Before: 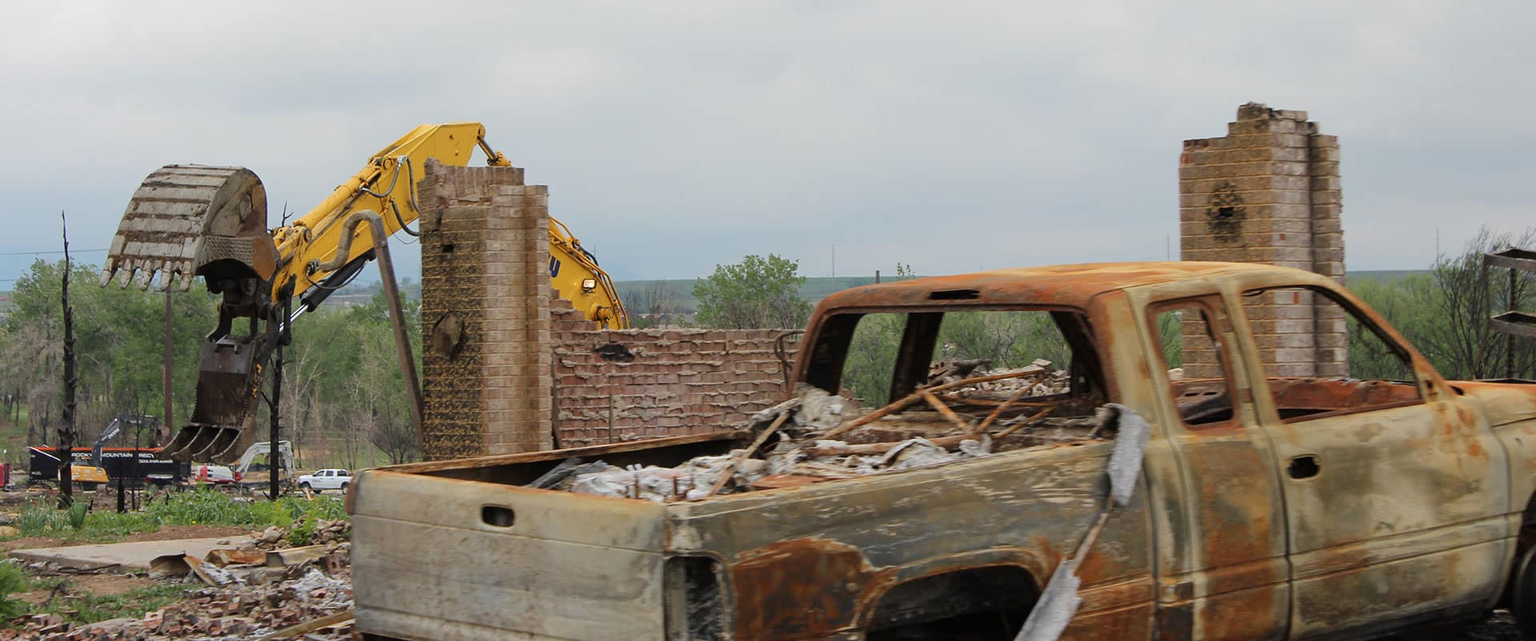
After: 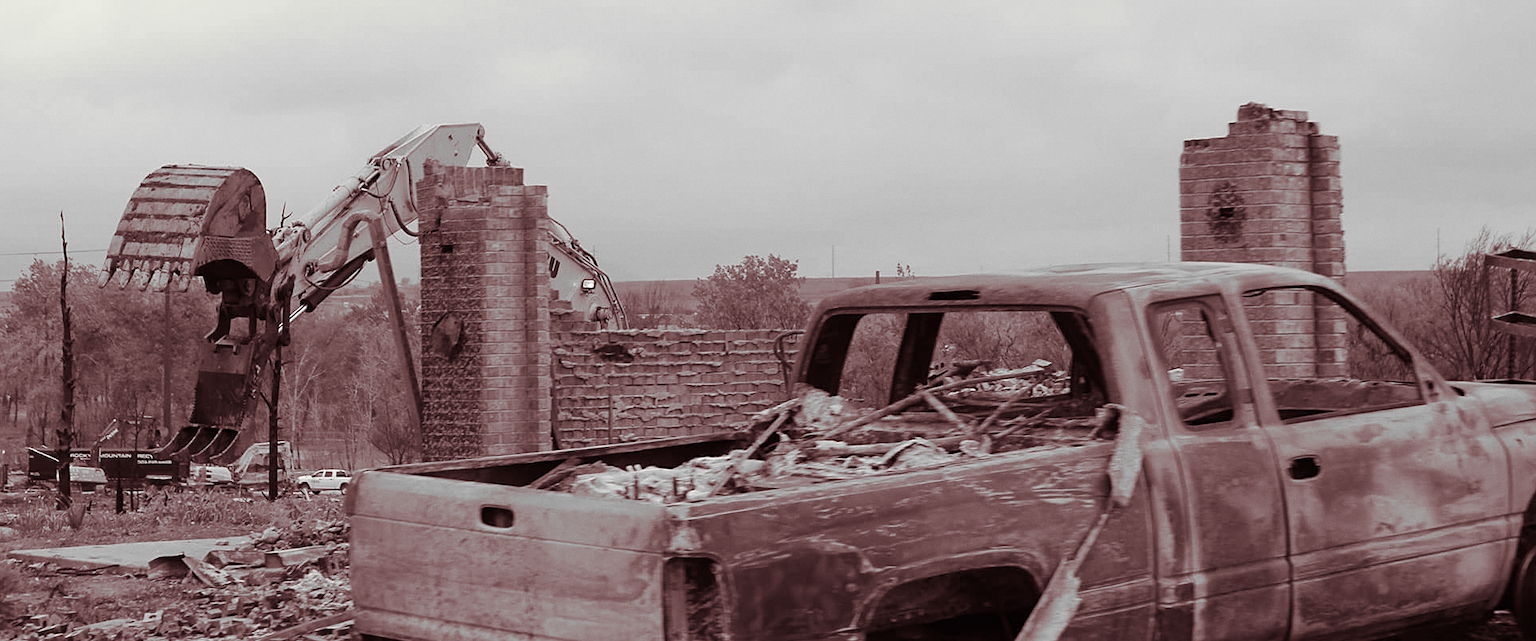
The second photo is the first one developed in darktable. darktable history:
monochrome: on, module defaults
split-toning: on, module defaults
crop and rotate: left 0.126%
sharpen: amount 0.2
white balance: emerald 1
grain: coarseness 0.09 ISO, strength 10%
